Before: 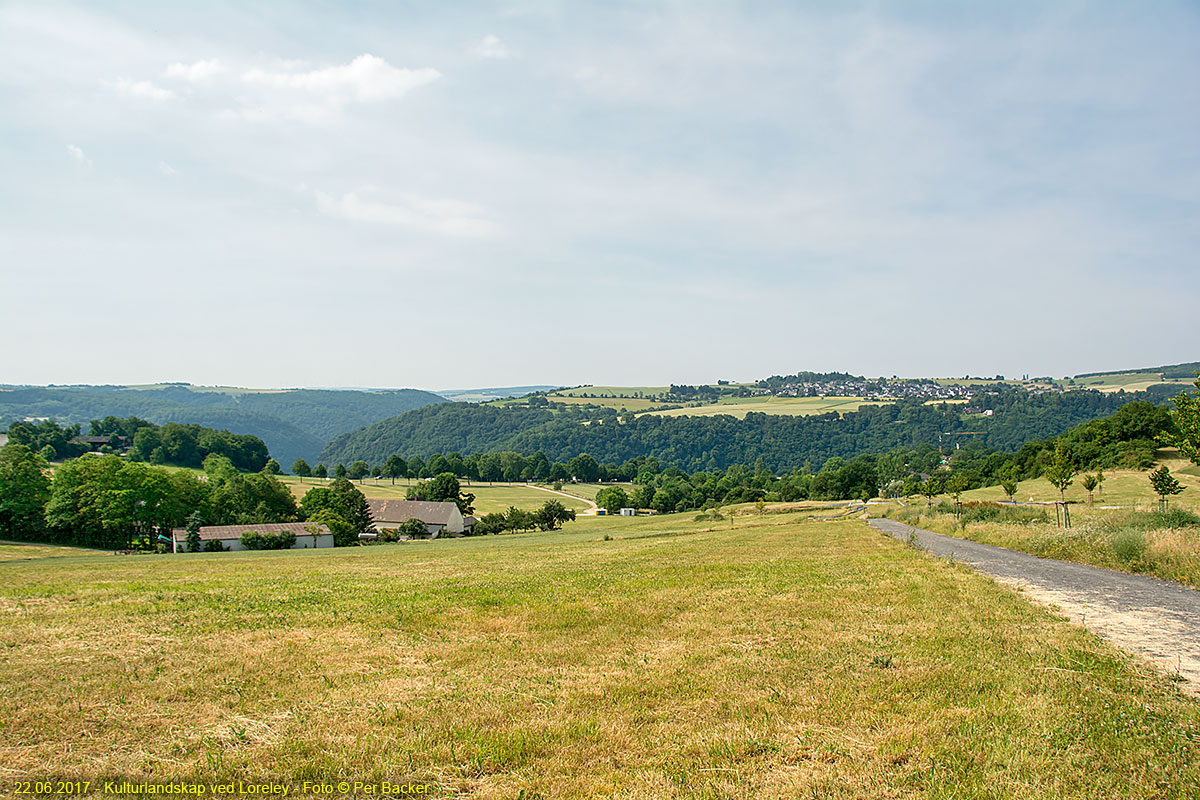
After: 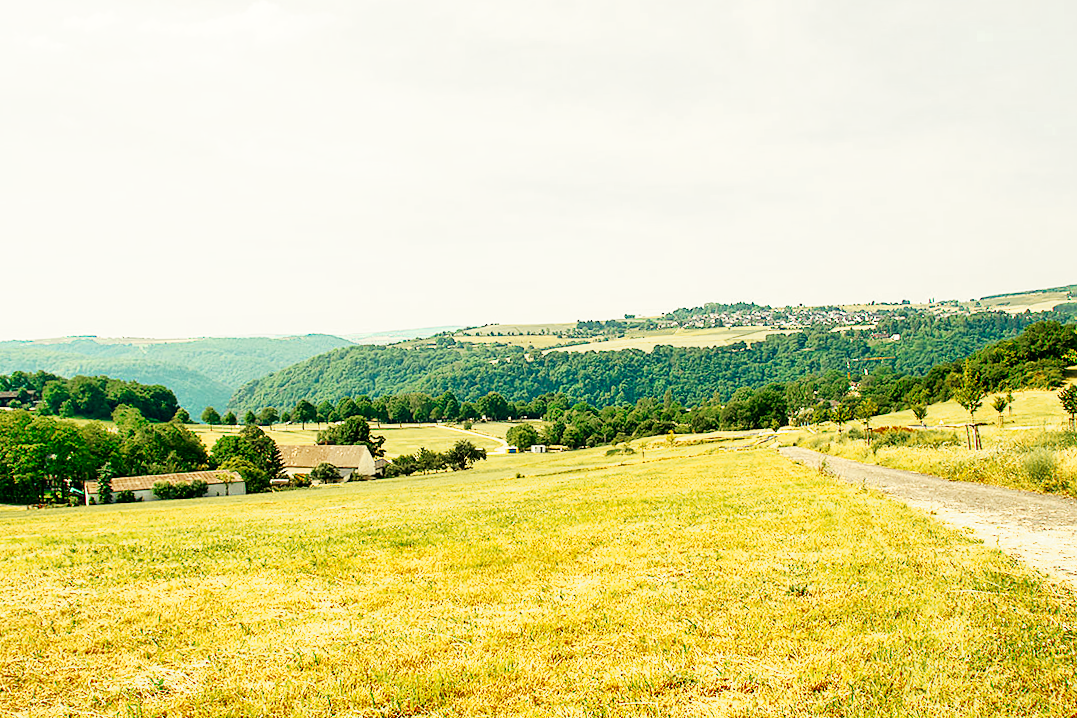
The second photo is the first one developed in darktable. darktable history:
crop and rotate: angle 1.96°, left 5.673%, top 5.673%
color zones: curves: ch0 [(0.11, 0.396) (0.195, 0.36) (0.25, 0.5) (0.303, 0.412) (0.357, 0.544) (0.75, 0.5) (0.967, 0.328)]; ch1 [(0, 0.468) (0.112, 0.512) (0.202, 0.6) (0.25, 0.5) (0.307, 0.352) (0.357, 0.544) (0.75, 0.5) (0.963, 0.524)]
base curve: curves: ch0 [(0, 0) (0.007, 0.004) (0.027, 0.03) (0.046, 0.07) (0.207, 0.54) (0.442, 0.872) (0.673, 0.972) (1, 1)], preserve colors none
white balance: red 1.08, blue 0.791
